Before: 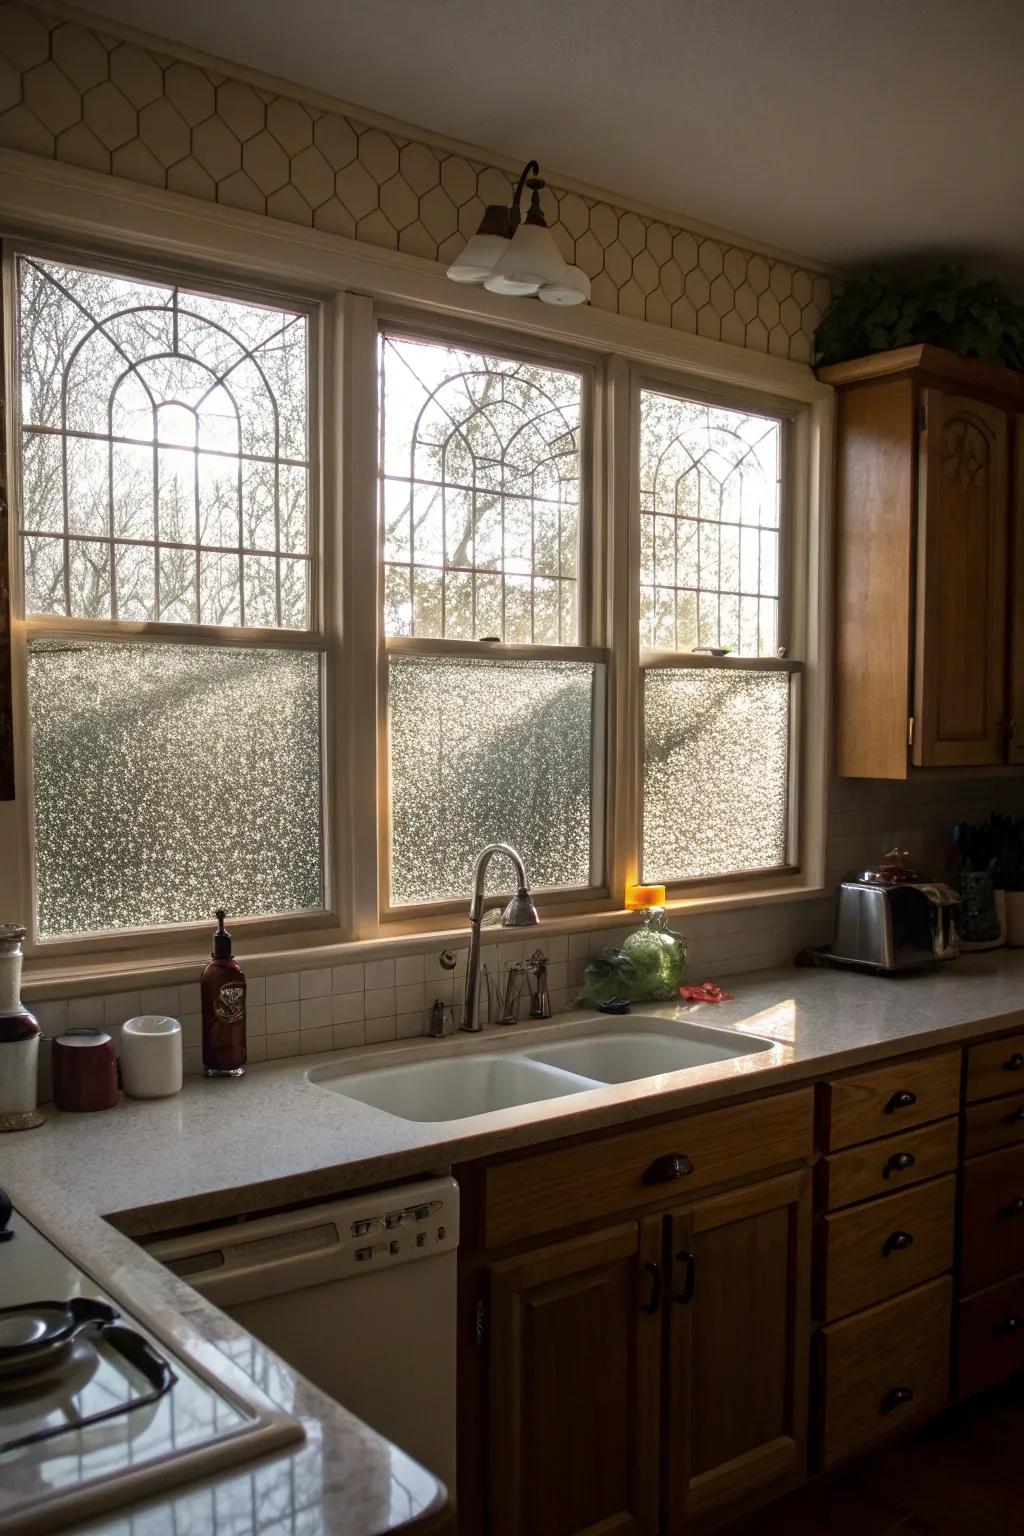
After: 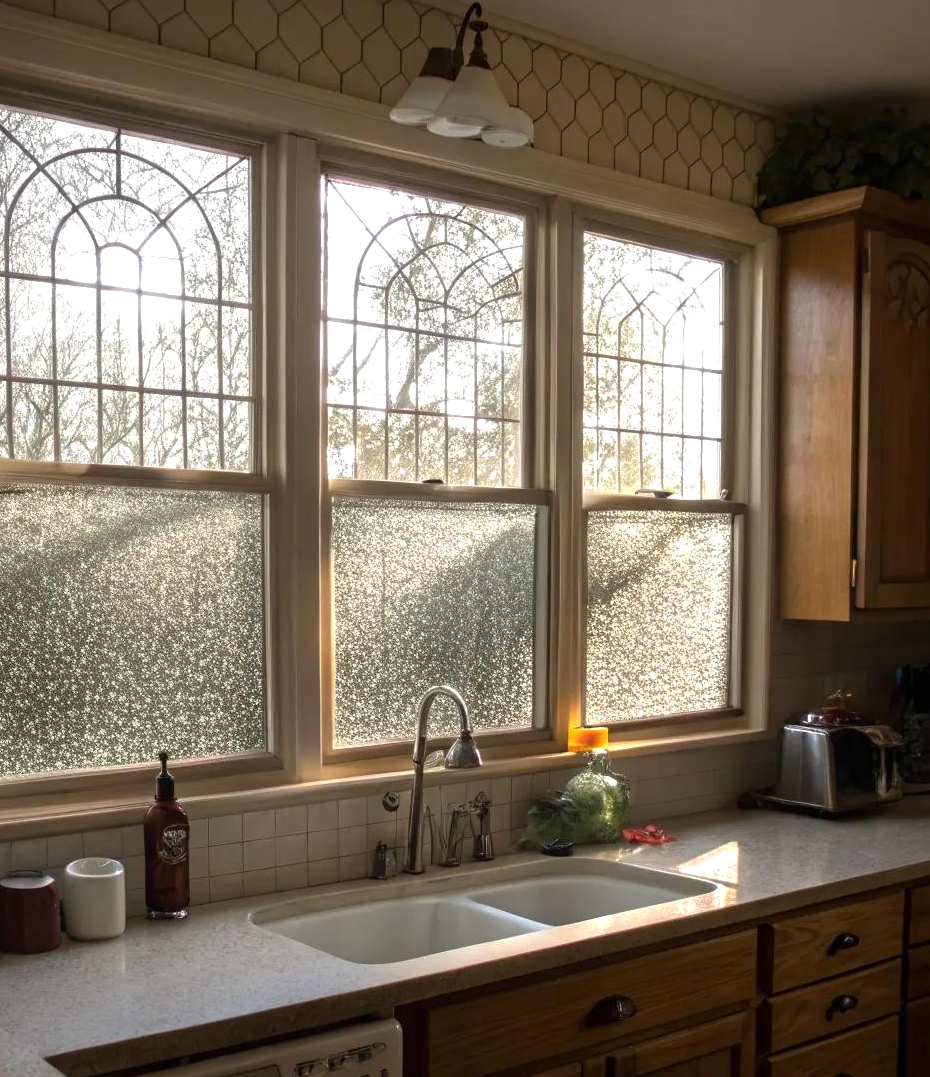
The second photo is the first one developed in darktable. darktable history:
crop: left 5.636%, top 10.343%, right 3.508%, bottom 19.489%
exposure: black level correction 0, exposure 0.301 EV, compensate highlight preservation false
base curve: curves: ch0 [(0, 0) (0.74, 0.67) (1, 1)], preserve colors none
